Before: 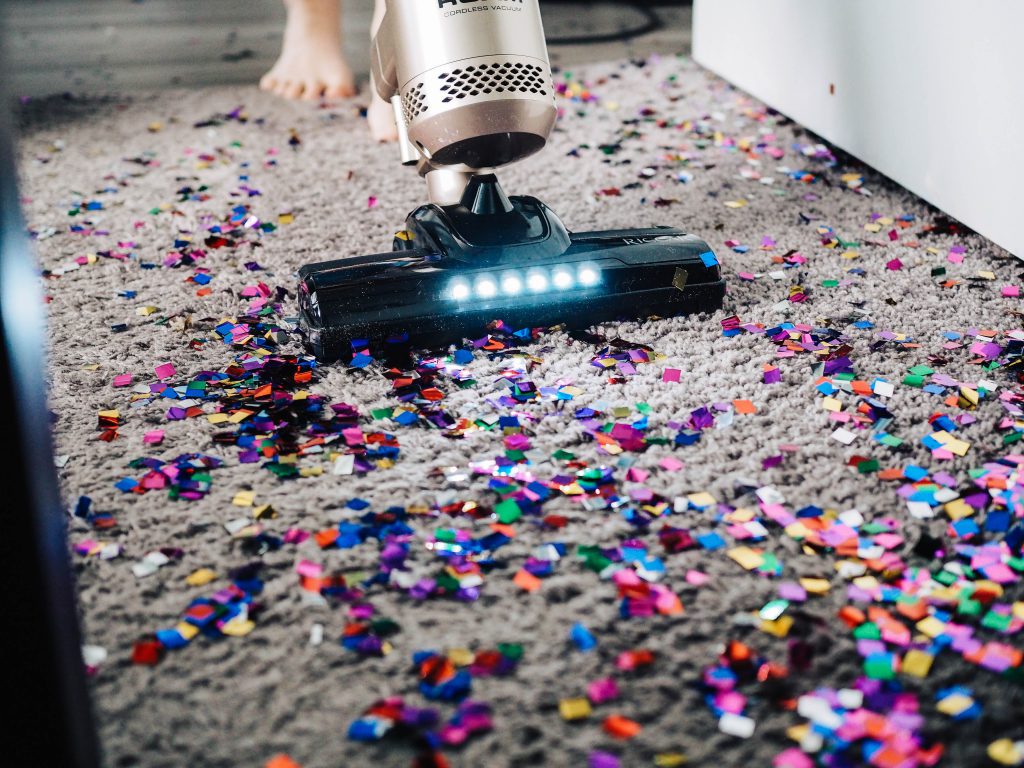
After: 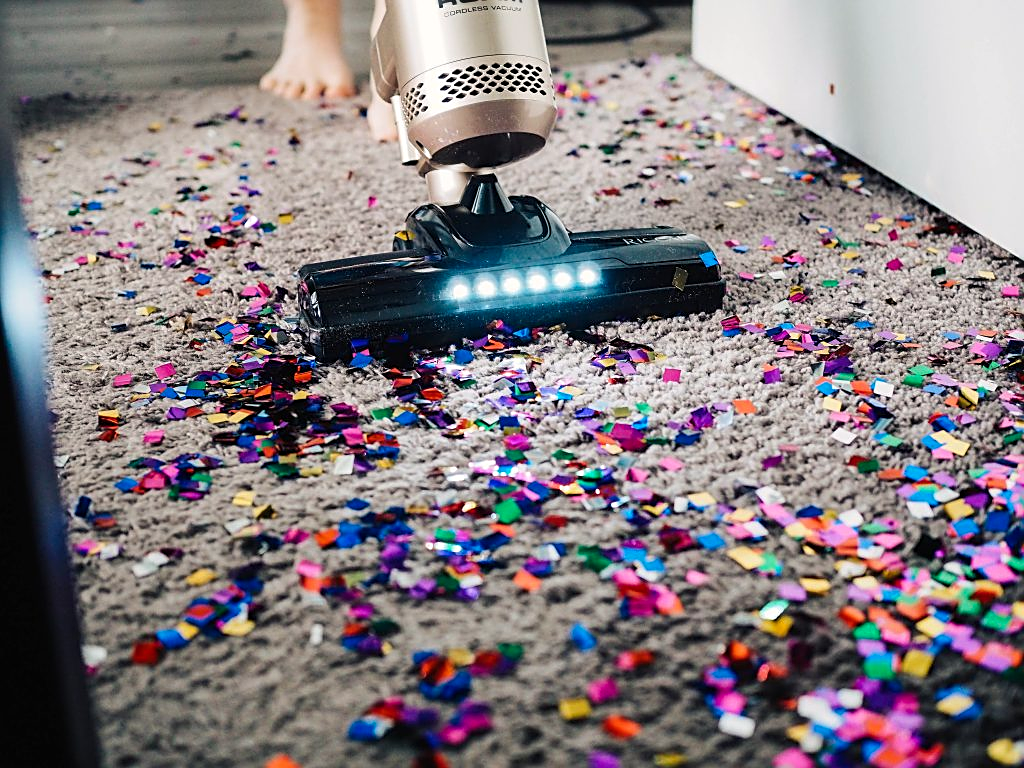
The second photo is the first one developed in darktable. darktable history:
sharpen: on, module defaults
white balance: red 1.009, blue 0.985
color balance rgb: perceptual saturation grading › global saturation 10%, global vibrance 10%
